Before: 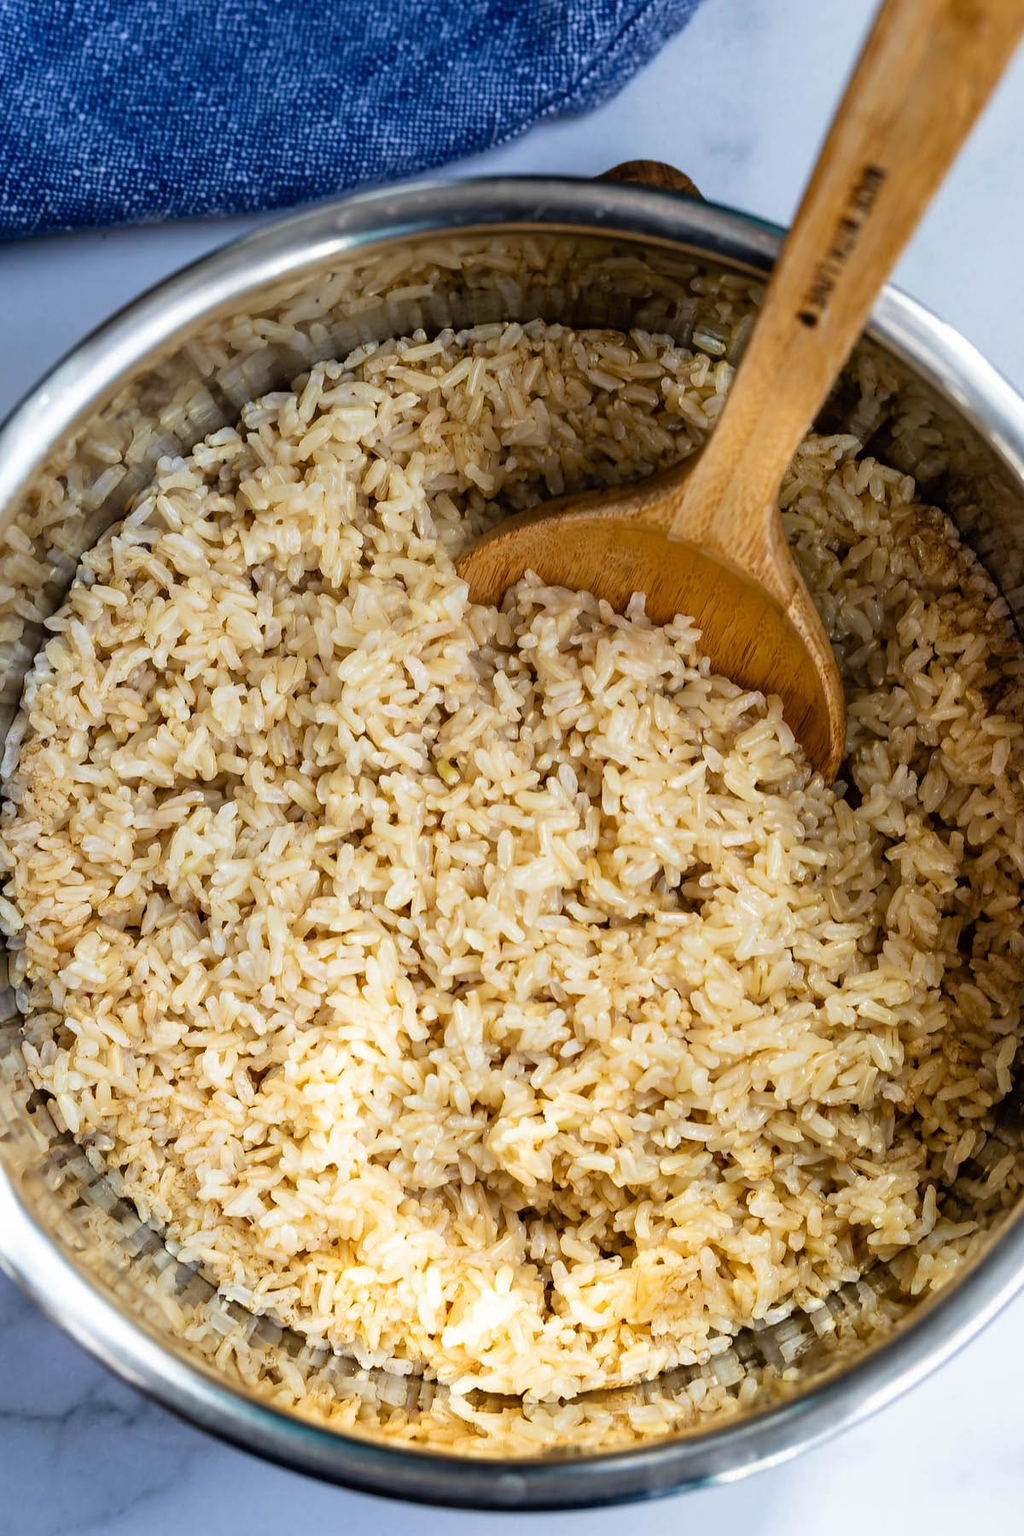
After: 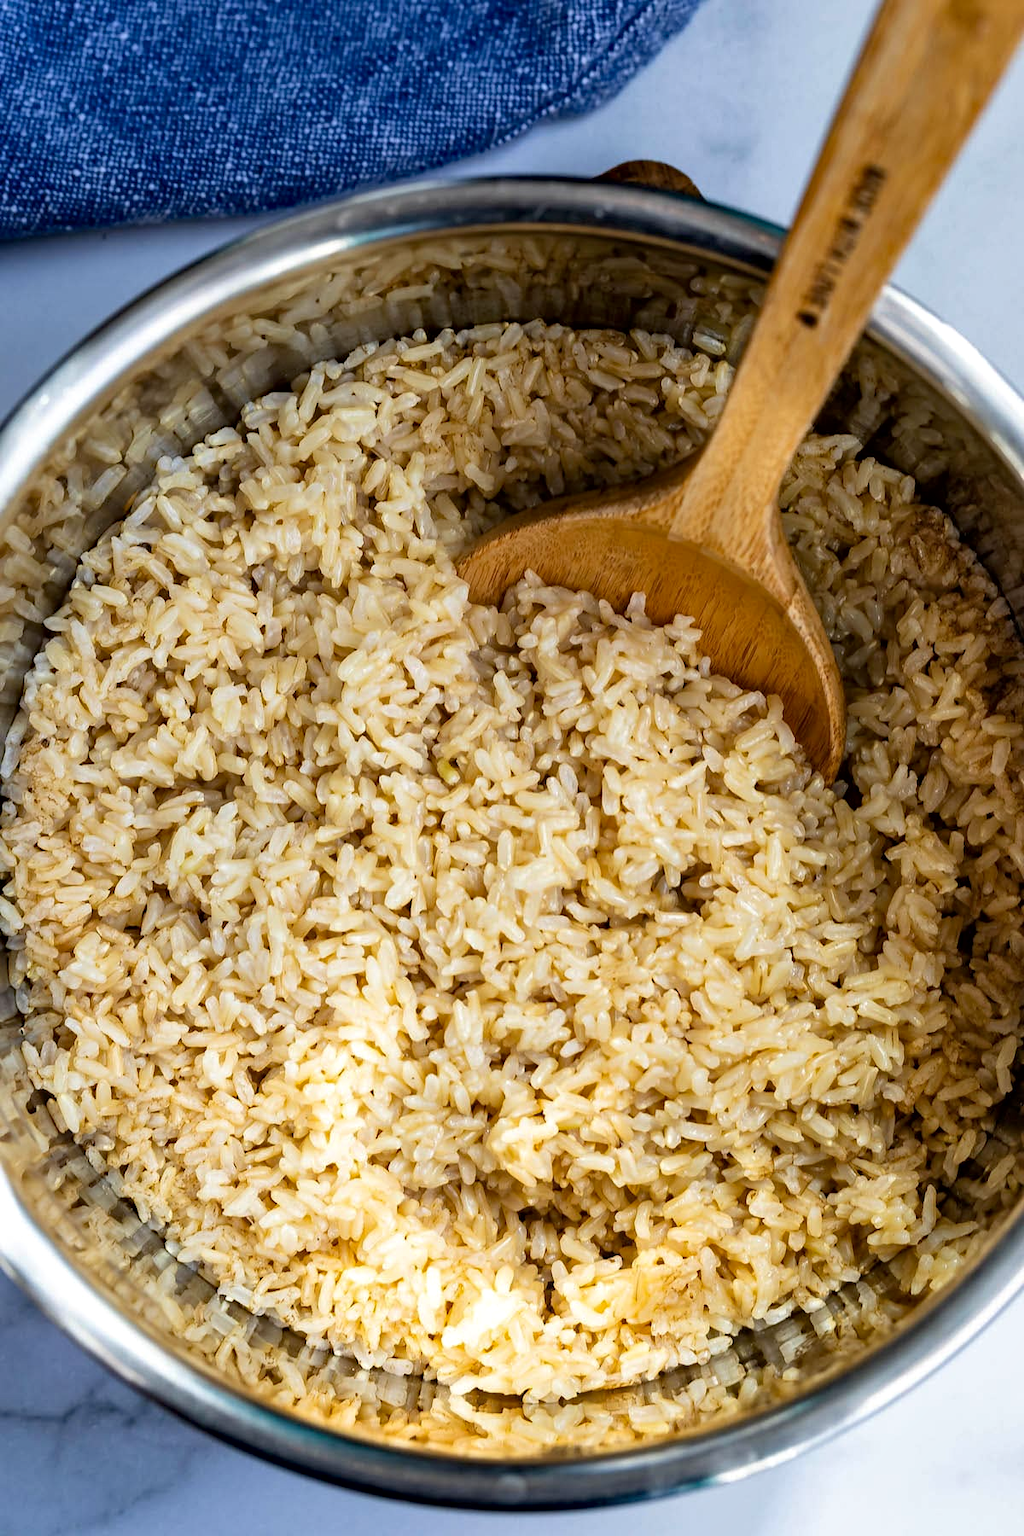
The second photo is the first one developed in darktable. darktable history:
local contrast: mode bilateral grid, contrast 20, coarseness 51, detail 119%, midtone range 0.2
haze removal: compatibility mode true
